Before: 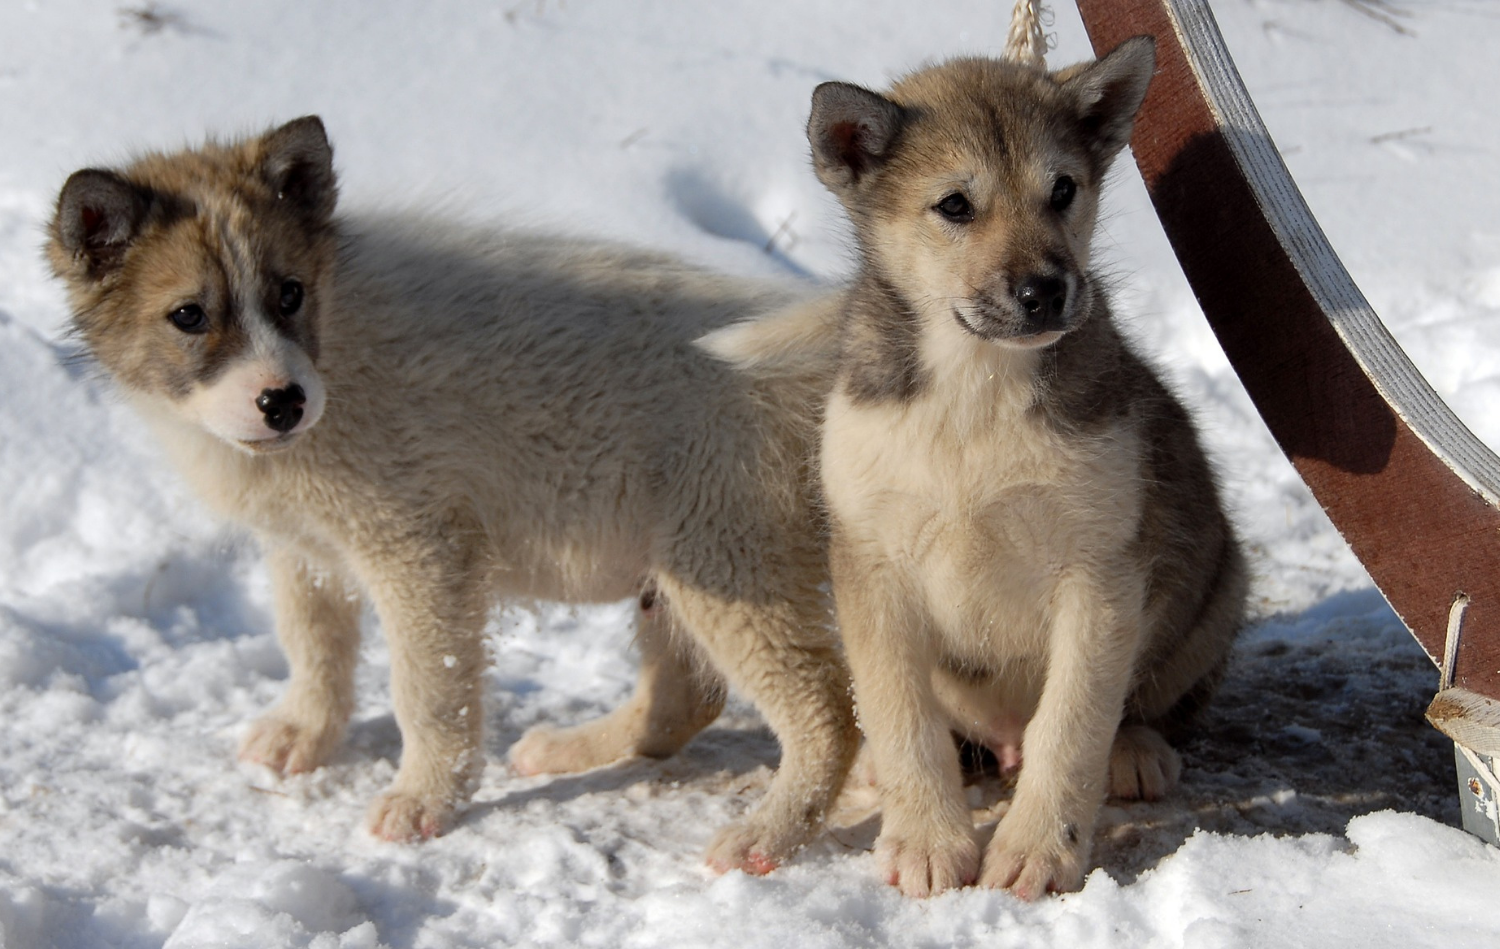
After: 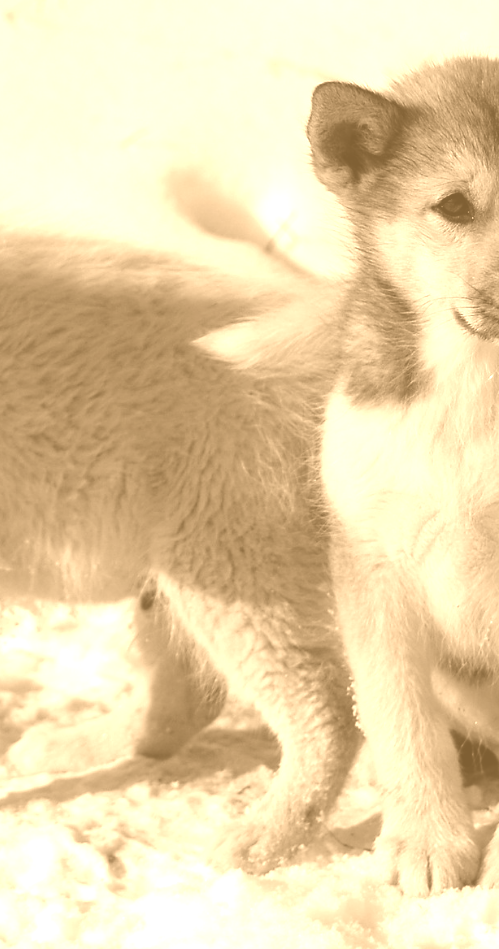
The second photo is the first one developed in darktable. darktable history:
crop: left 33.36%, right 33.36%
colorize: hue 28.8°, source mix 100%
color balance rgb: shadows lift › chroma 3%, shadows lift › hue 280.8°, power › hue 330°, highlights gain › chroma 3%, highlights gain › hue 75.6°, global offset › luminance 2%, perceptual saturation grading › global saturation 20%, perceptual saturation grading › highlights -25%, perceptual saturation grading › shadows 50%, global vibrance 20.33%
